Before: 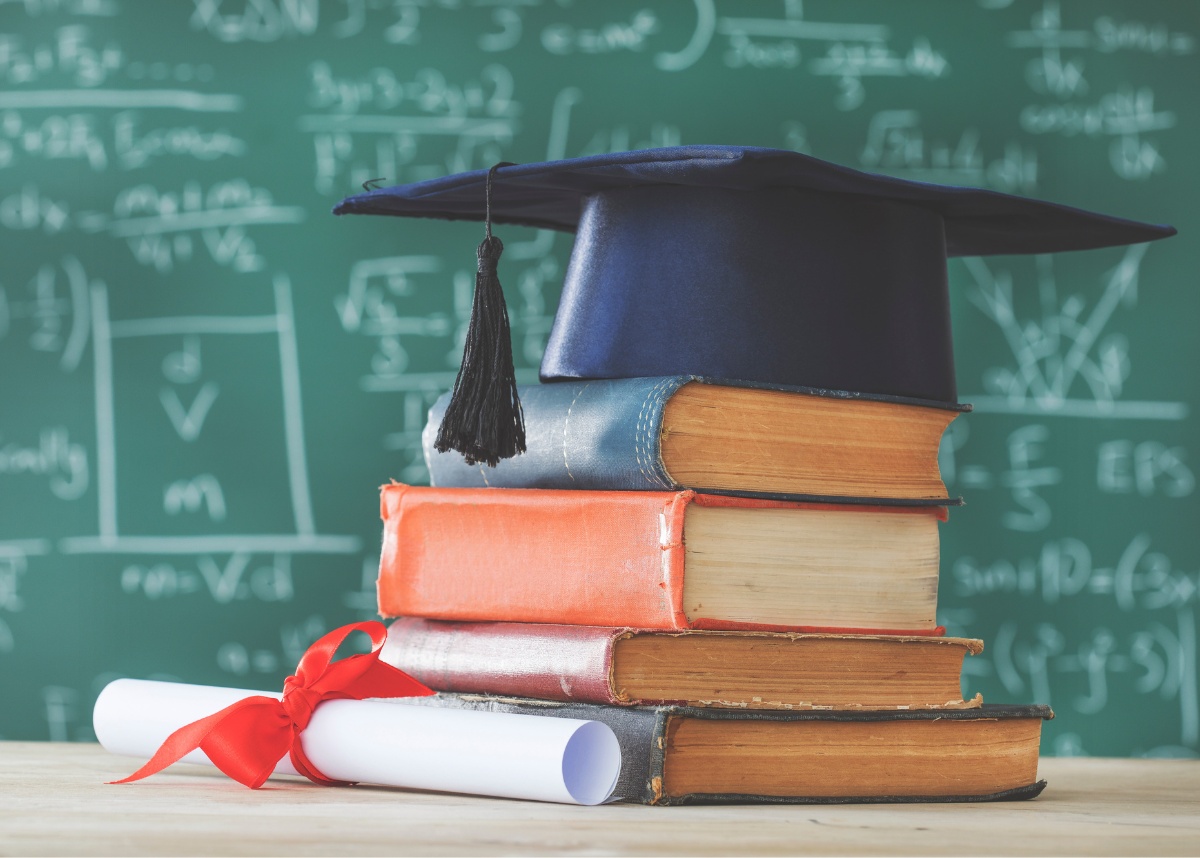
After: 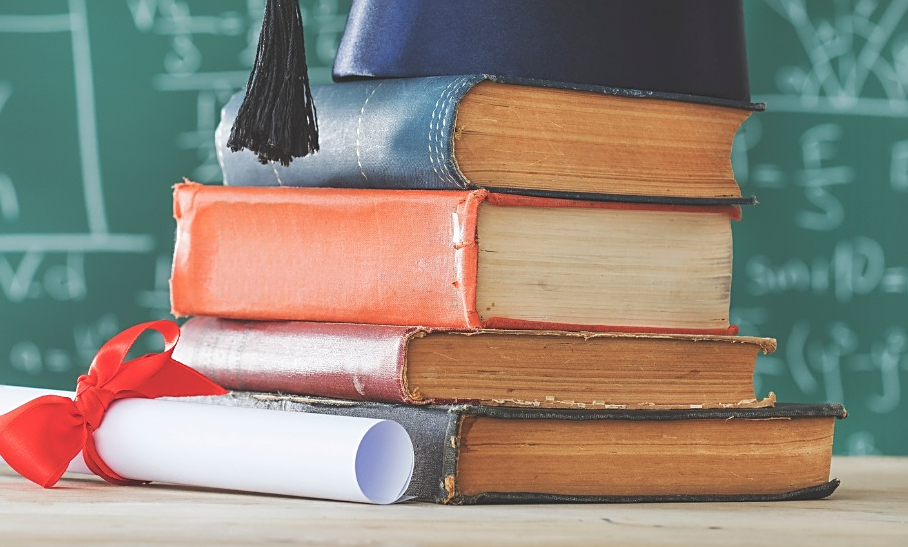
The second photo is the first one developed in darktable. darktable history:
color balance rgb: on, module defaults
crop and rotate: left 17.299%, top 35.115%, right 7.015%, bottom 1.024%
sharpen: on, module defaults
